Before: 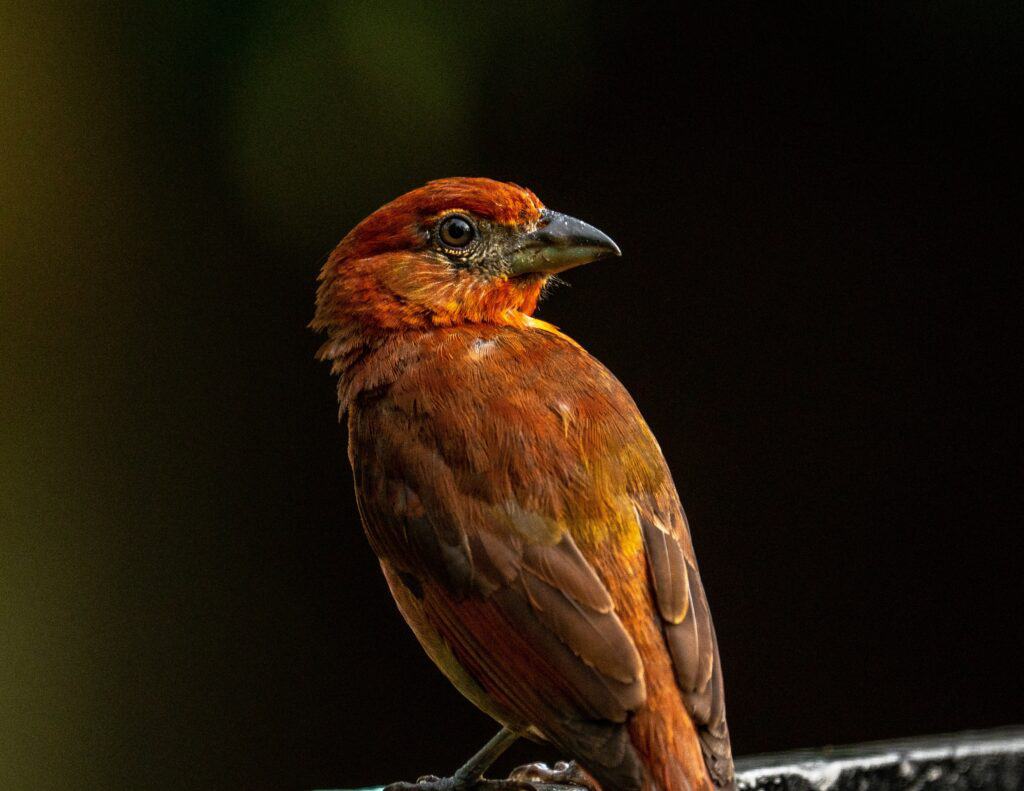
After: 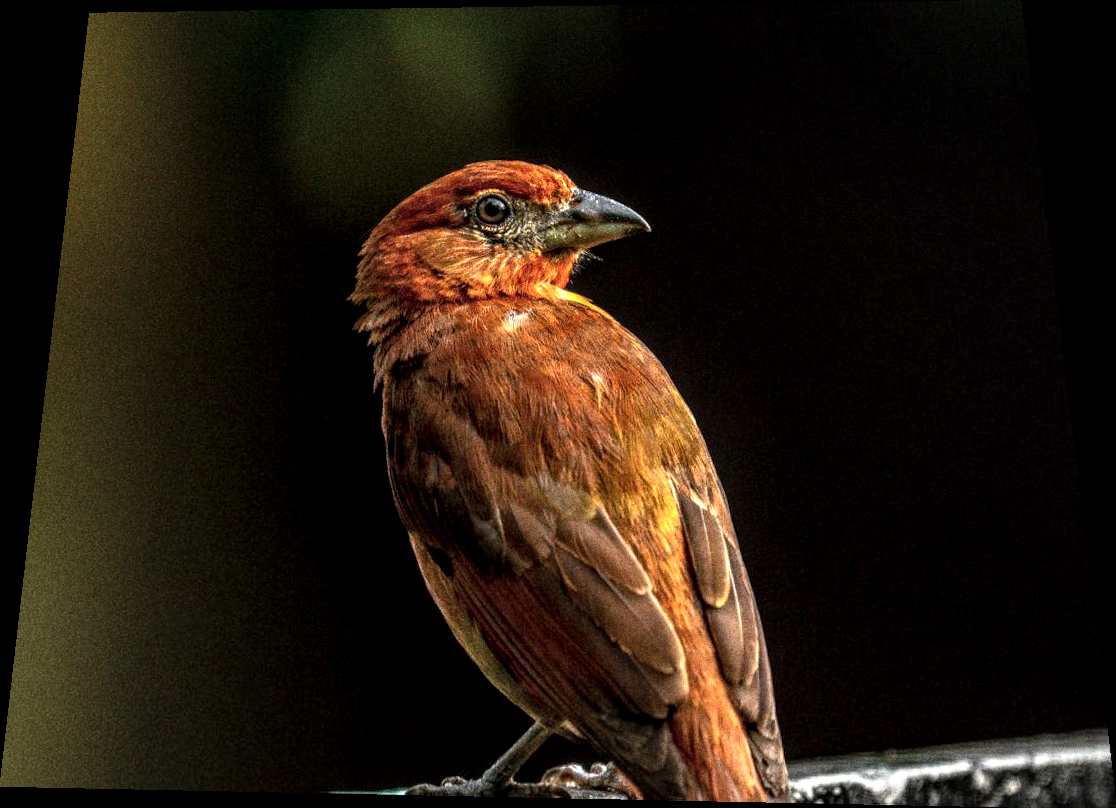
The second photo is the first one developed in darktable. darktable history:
local contrast: highlights 79%, shadows 56%, detail 175%, midtone range 0.428
grain: coarseness 0.09 ISO, strength 40%
rotate and perspective: rotation 0.128°, lens shift (vertical) -0.181, lens shift (horizontal) -0.044, shear 0.001, automatic cropping off
